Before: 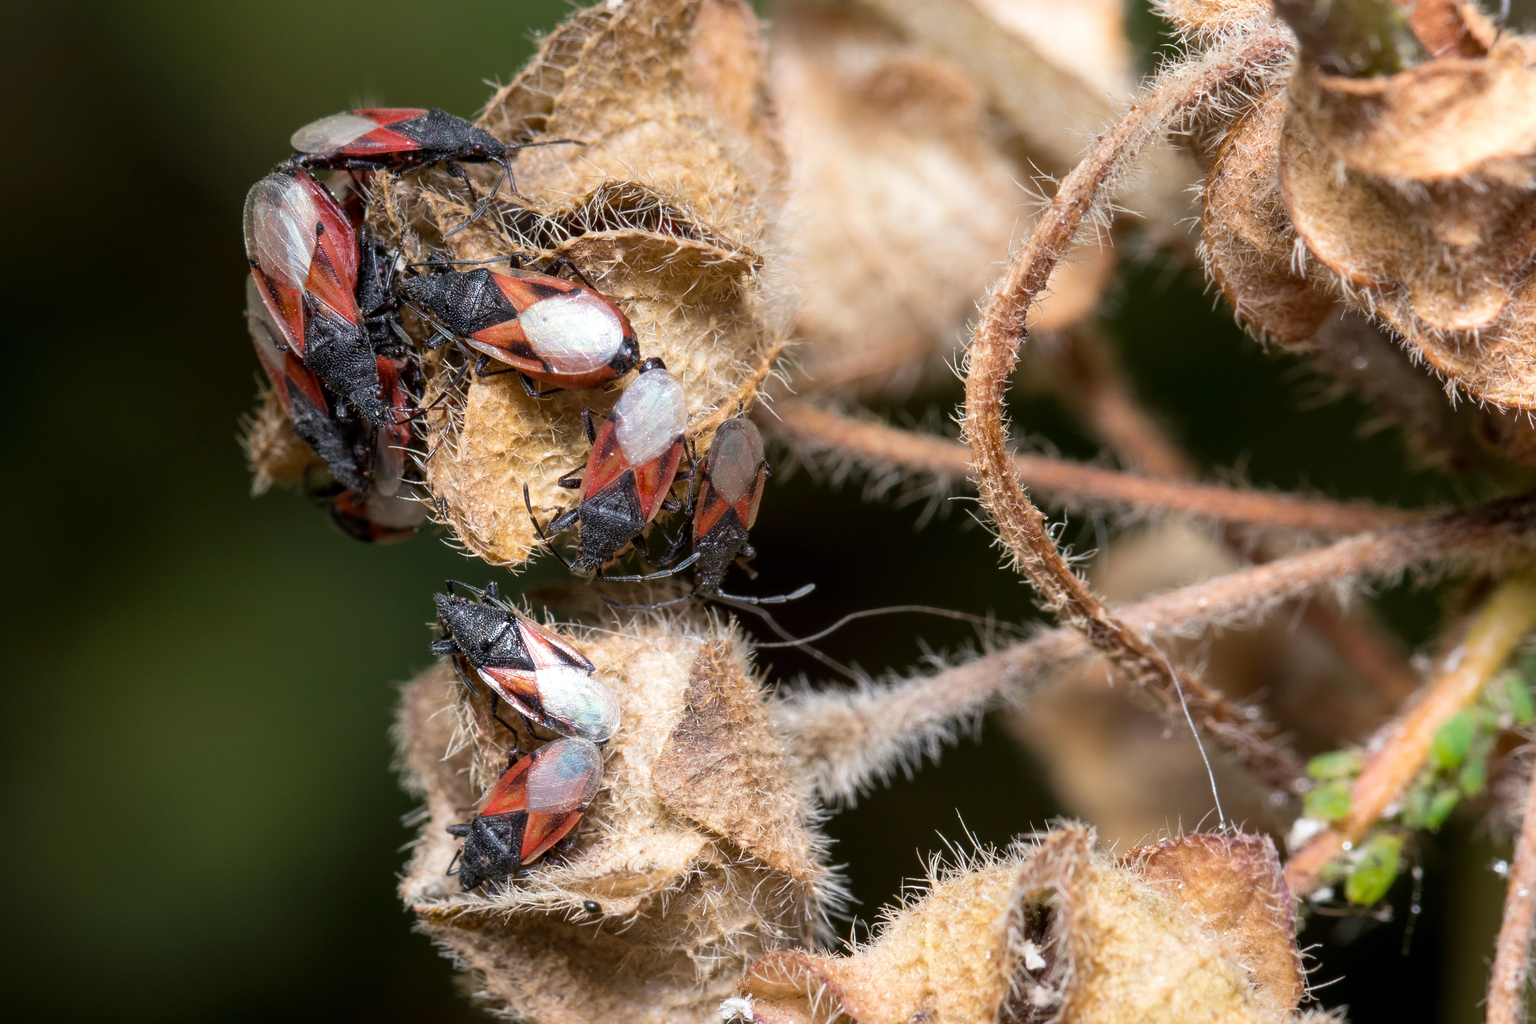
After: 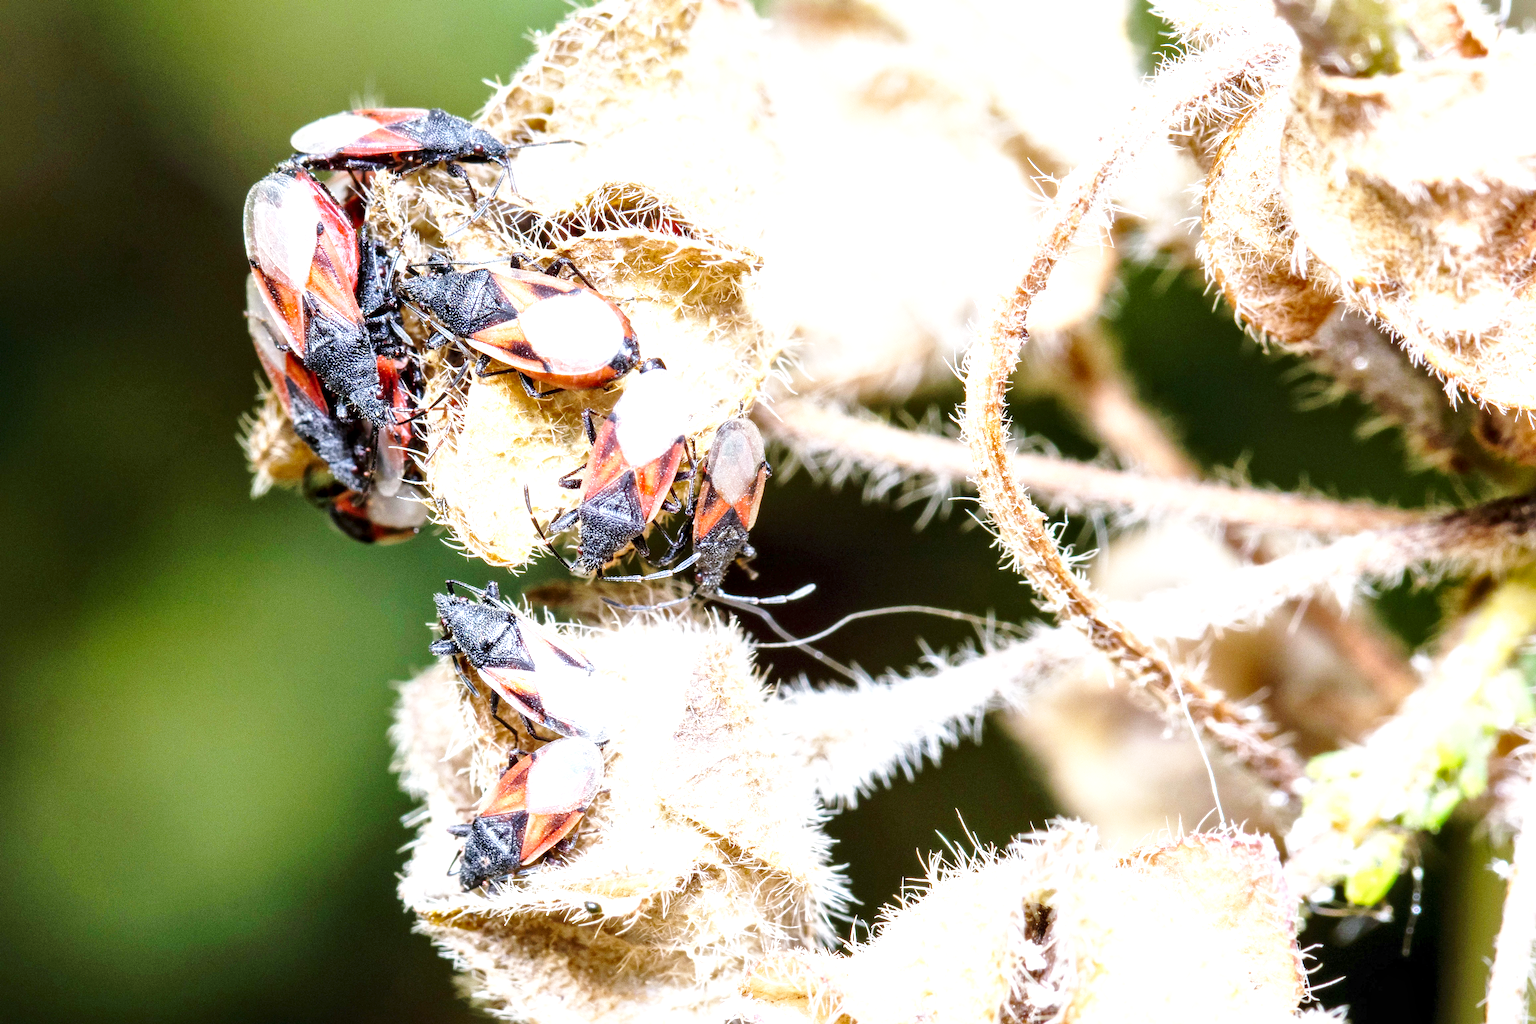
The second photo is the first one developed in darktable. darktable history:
white balance: red 0.931, blue 1.11
base curve: curves: ch0 [(0, 0) (0.028, 0.03) (0.121, 0.232) (0.46, 0.748) (0.859, 0.968) (1, 1)], preserve colors none
local contrast: mode bilateral grid, contrast 20, coarseness 50, detail 144%, midtone range 0.2
exposure: black level correction 0, exposure 1.675 EV, compensate exposure bias true, compensate highlight preservation false
